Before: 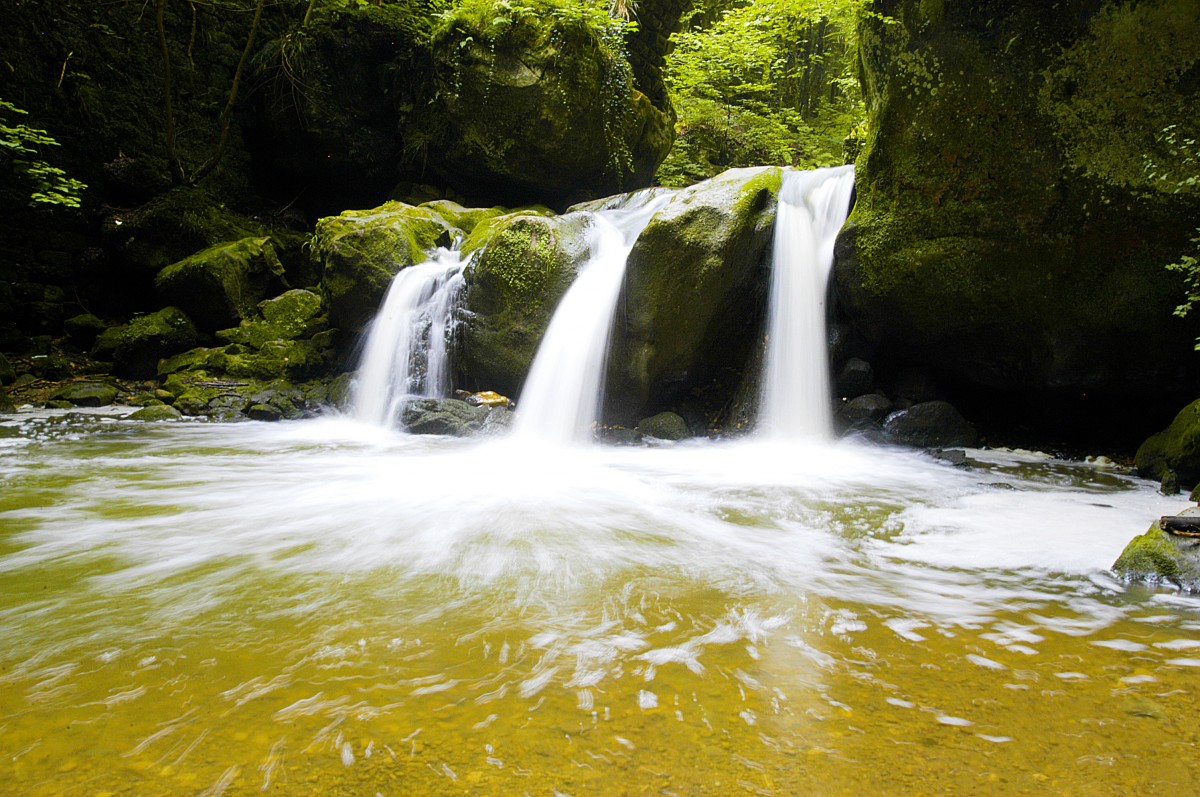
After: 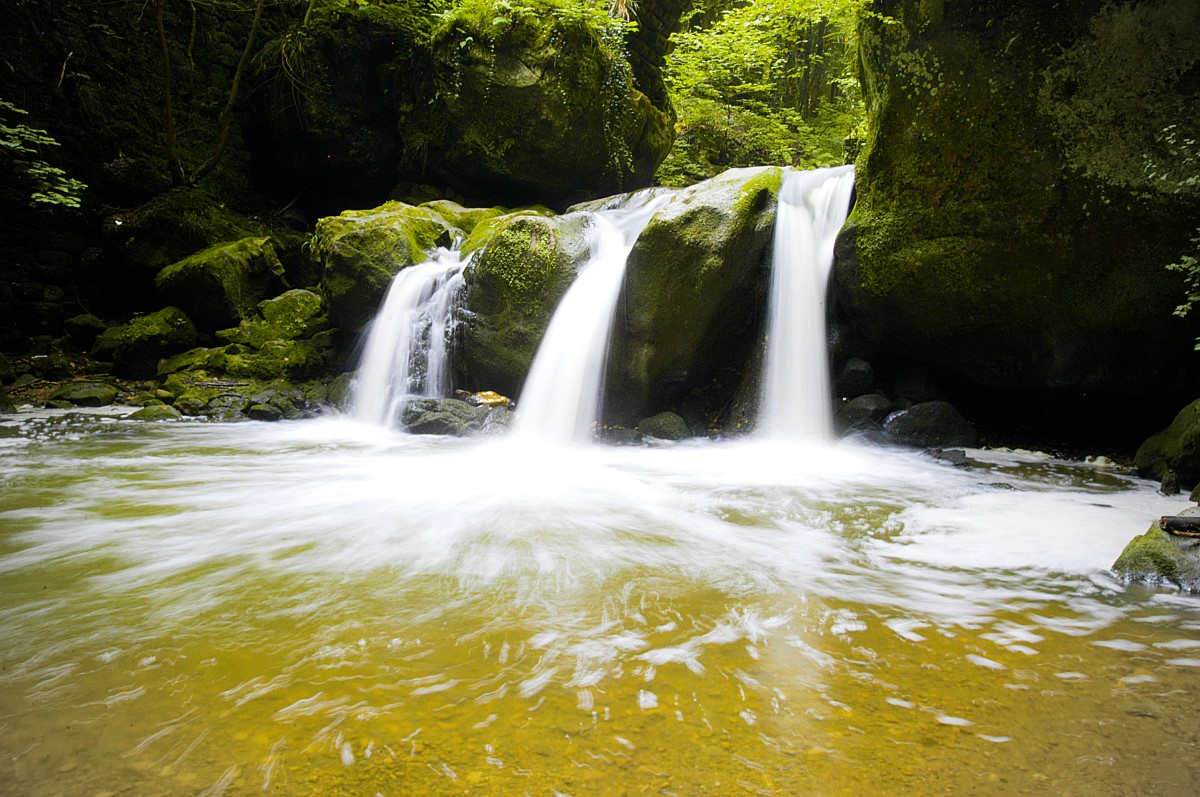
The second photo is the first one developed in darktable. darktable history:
vignetting: on, module defaults
